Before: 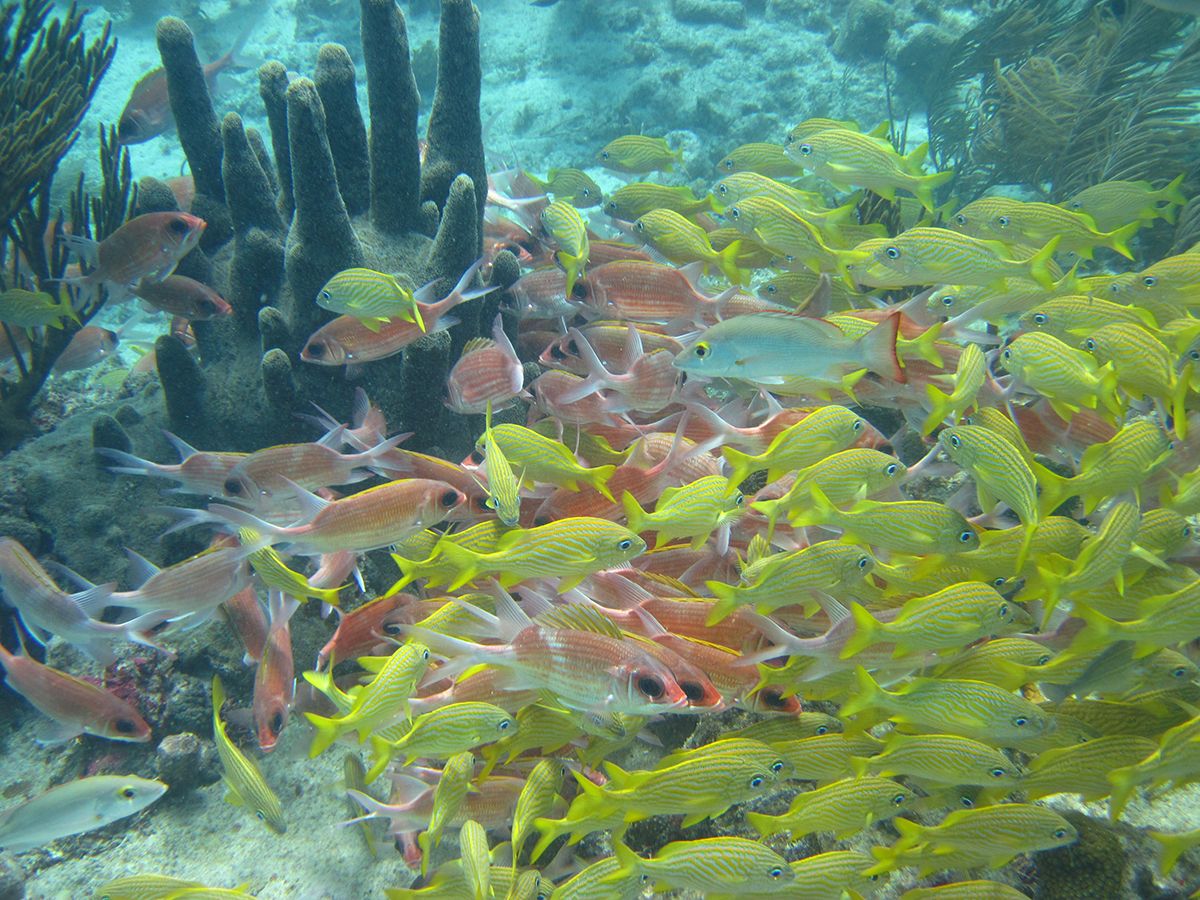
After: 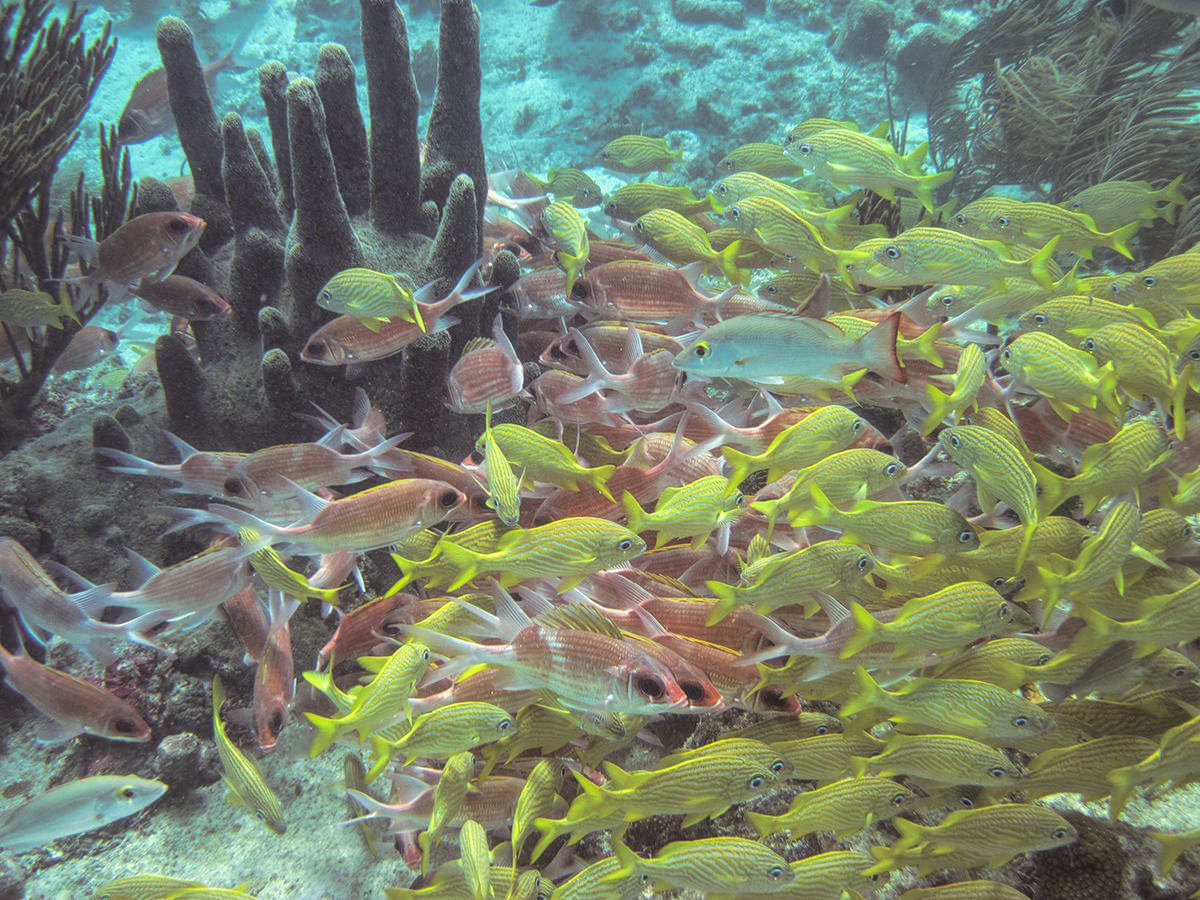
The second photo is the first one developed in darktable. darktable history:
split-toning: shadows › saturation 0.2
local contrast: highlights 0%, shadows 0%, detail 133%
tone equalizer: -8 EV -0.002 EV, -7 EV 0.005 EV, -6 EV -0.009 EV, -5 EV 0.011 EV, -4 EV -0.012 EV, -3 EV 0.007 EV, -2 EV -0.062 EV, -1 EV -0.293 EV, +0 EV -0.582 EV, smoothing diameter 2%, edges refinement/feathering 20, mask exposure compensation -1.57 EV, filter diffusion 5
